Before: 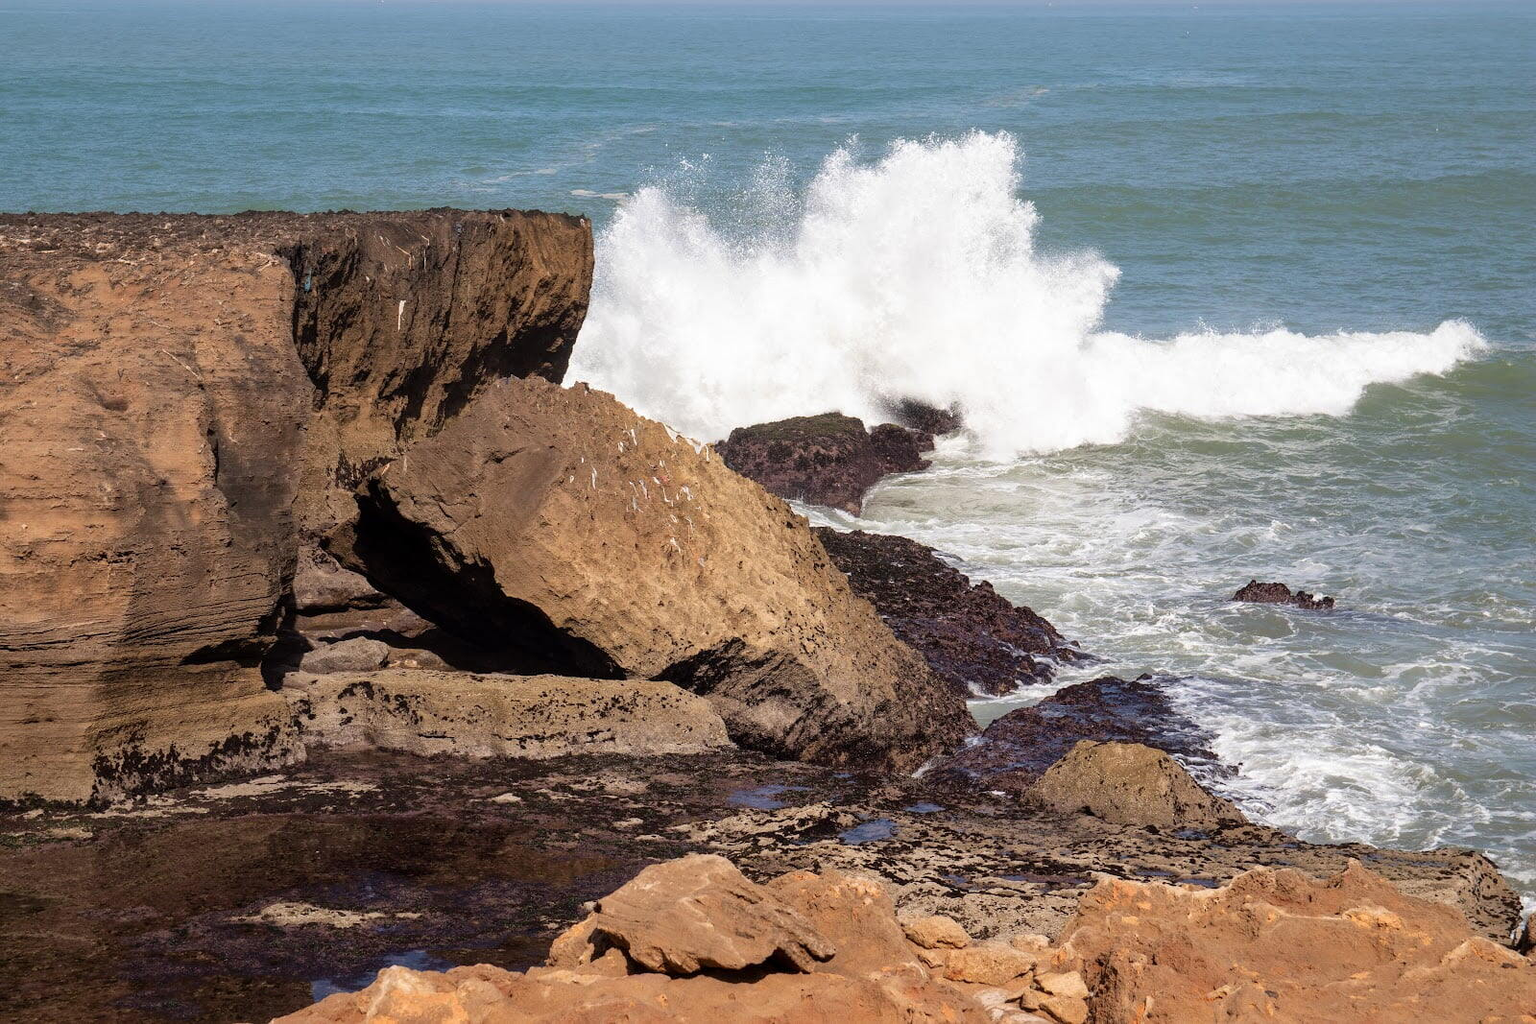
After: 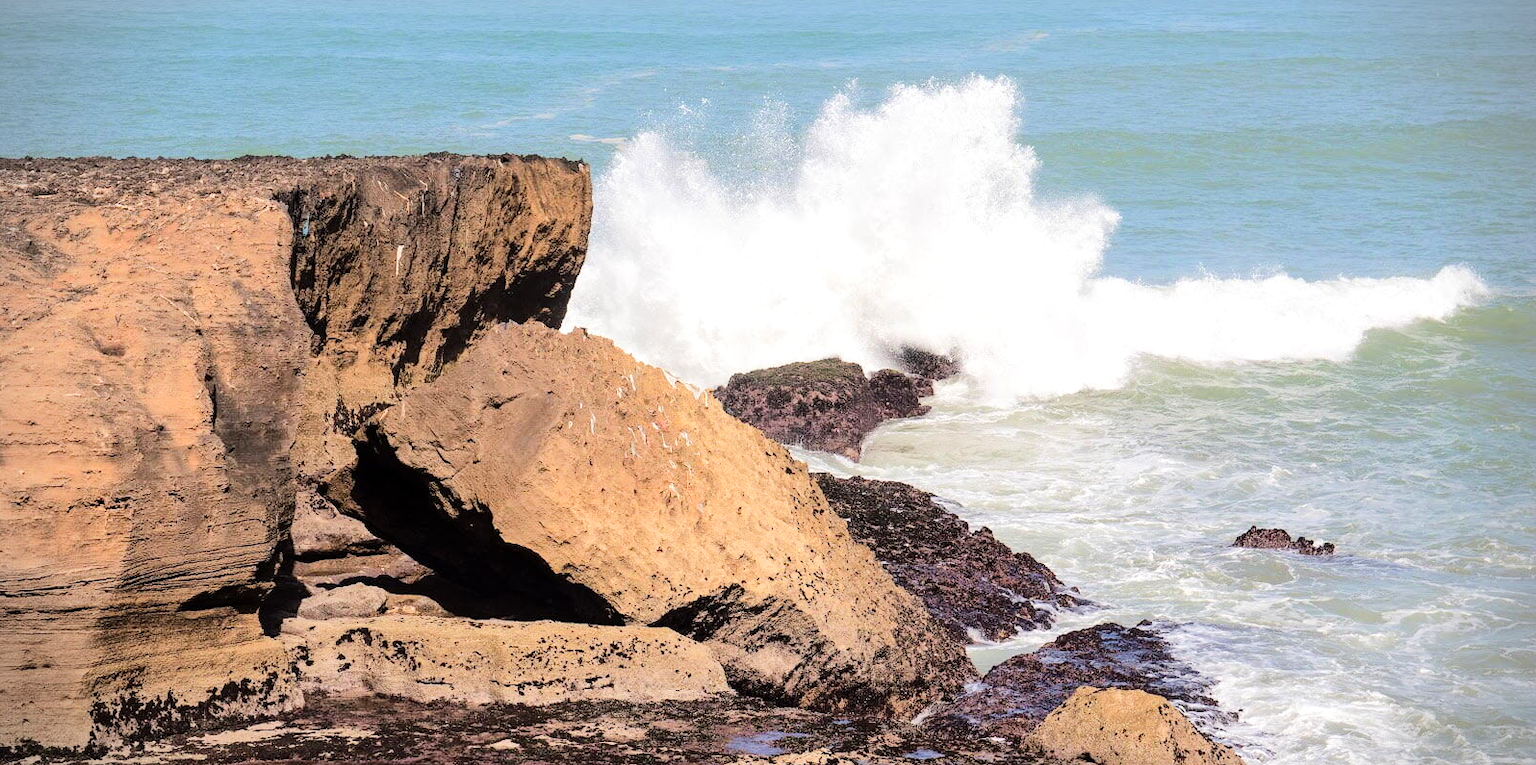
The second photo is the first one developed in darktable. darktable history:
tone equalizer: -7 EV 0.145 EV, -6 EV 0.565 EV, -5 EV 1.13 EV, -4 EV 1.34 EV, -3 EV 1.12 EV, -2 EV 0.6 EV, -1 EV 0.148 EV, edges refinement/feathering 500, mask exposure compensation -1.57 EV, preserve details no
crop: left 0.199%, top 5.518%, bottom 19.917%
vignetting: fall-off start 88.51%, fall-off radius 44.03%, width/height ratio 1.154
